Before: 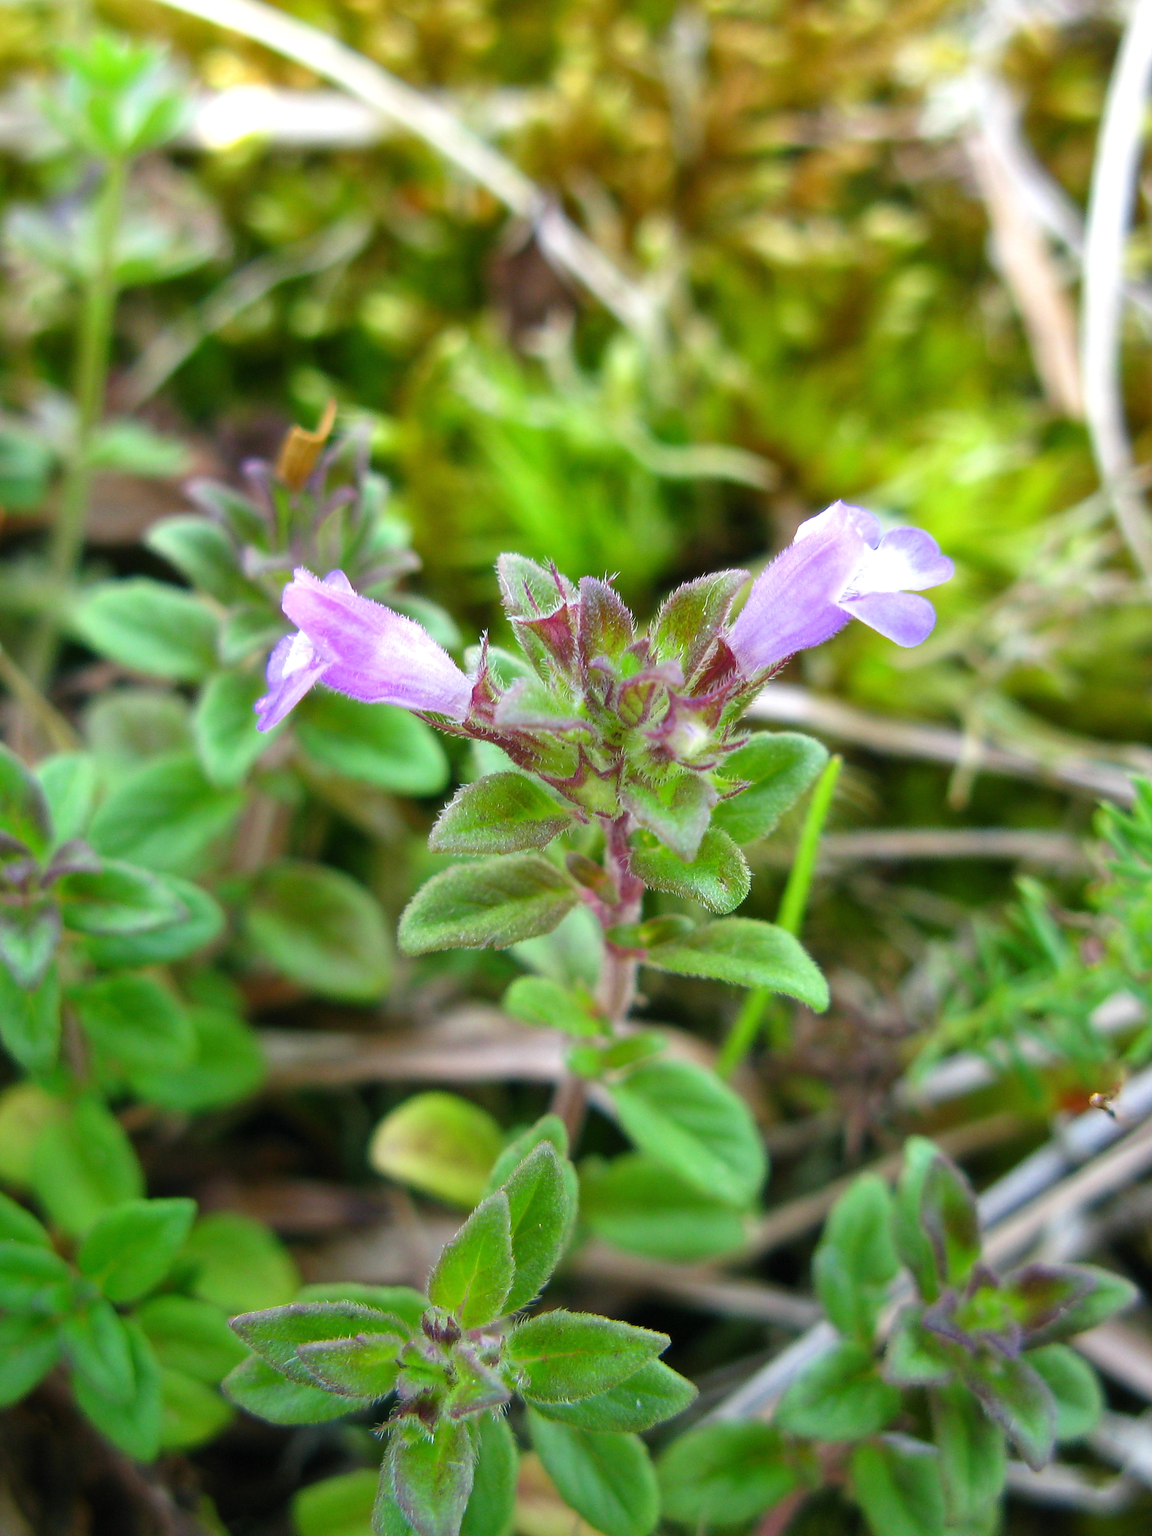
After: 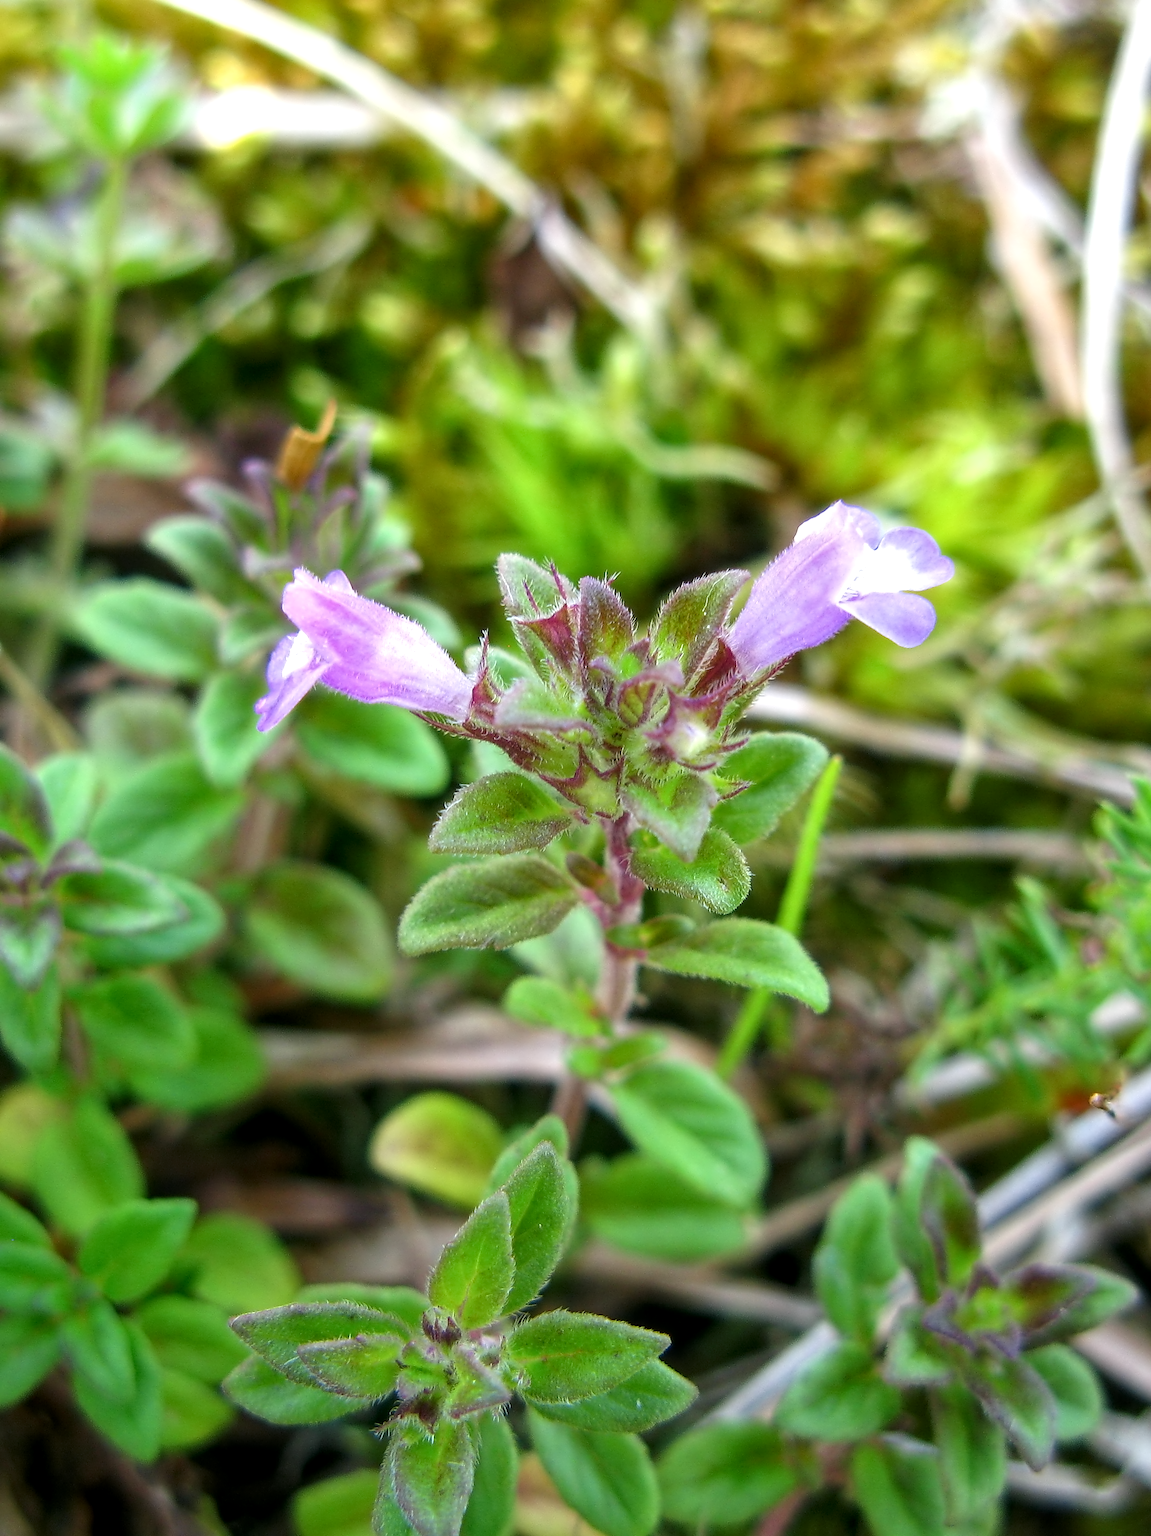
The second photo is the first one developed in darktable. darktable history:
contrast equalizer: y [[0.5 ×4, 0.525, 0.667], [0.5 ×6], [0.5 ×6], [0 ×4, 0.042, 0], [0, 0, 0.004, 0.1, 0.191, 0.131]]
local contrast: on, module defaults
